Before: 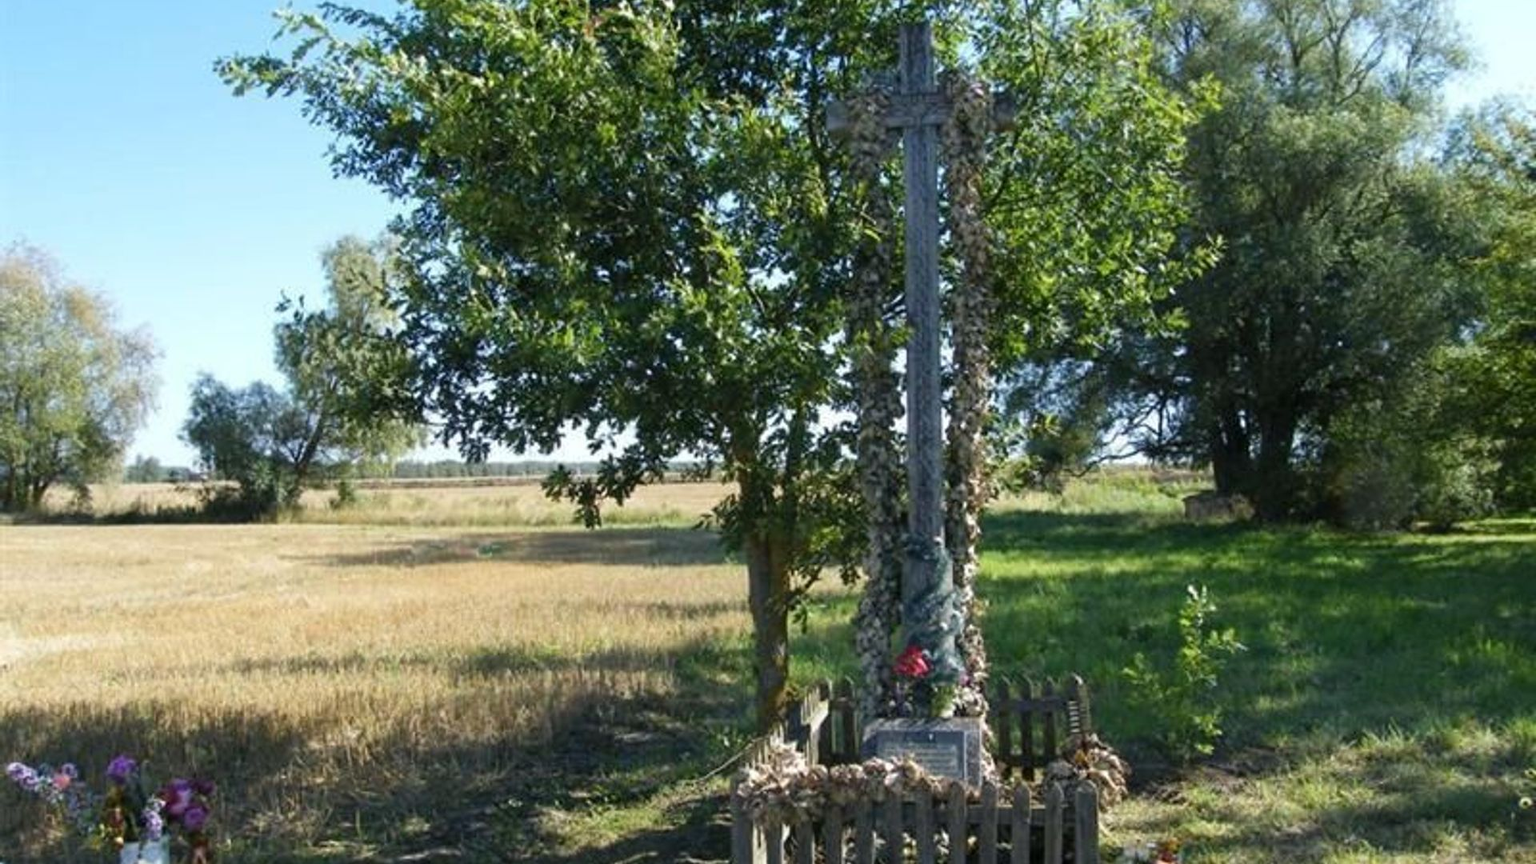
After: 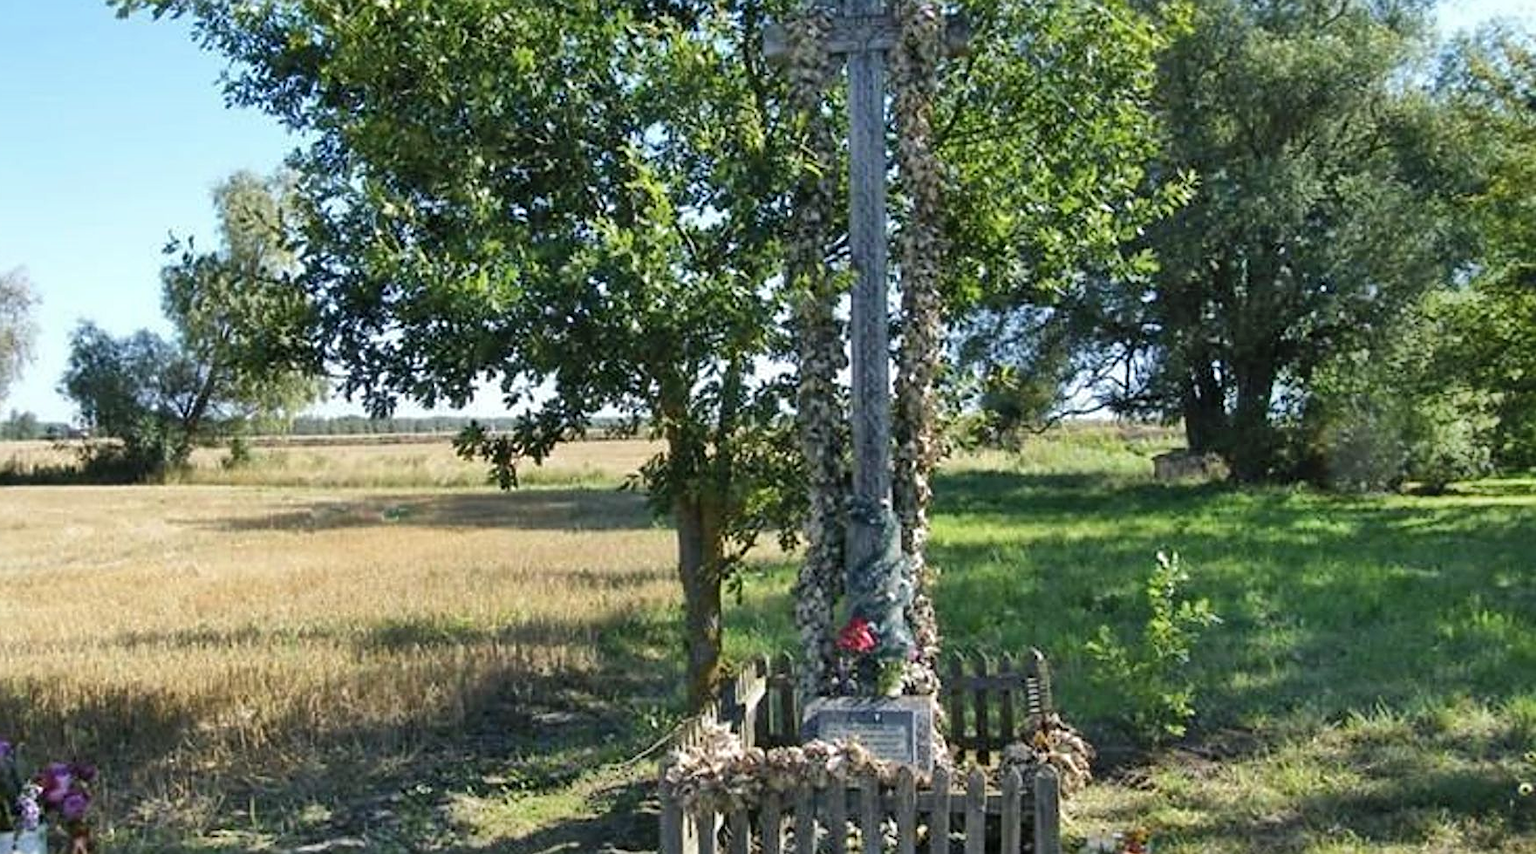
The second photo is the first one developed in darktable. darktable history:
crop and rotate: left 8.262%, top 9.226%
shadows and highlights: shadows 75, highlights -25, soften with gaussian
sharpen: on, module defaults
